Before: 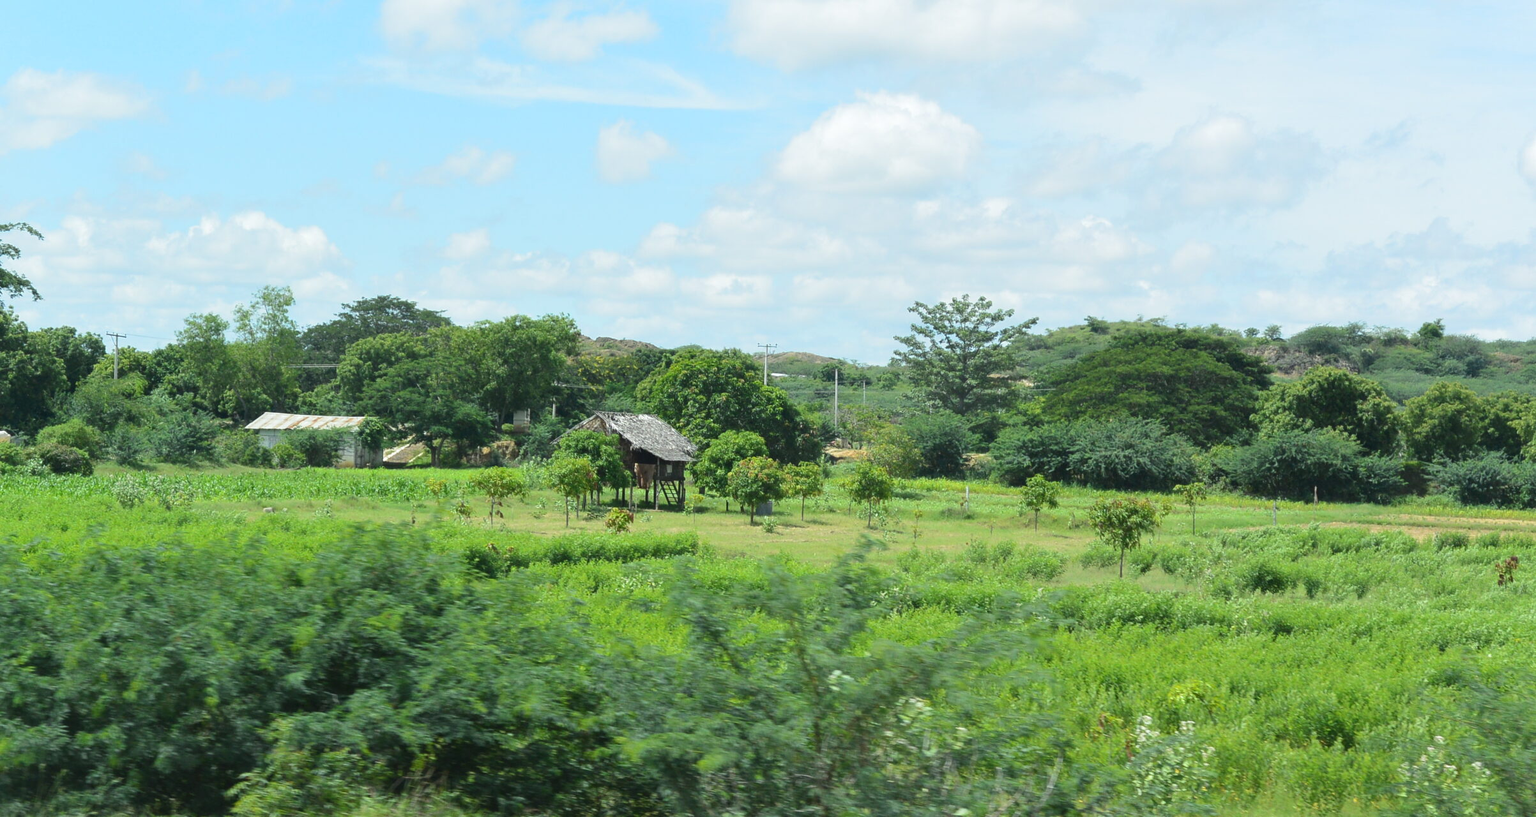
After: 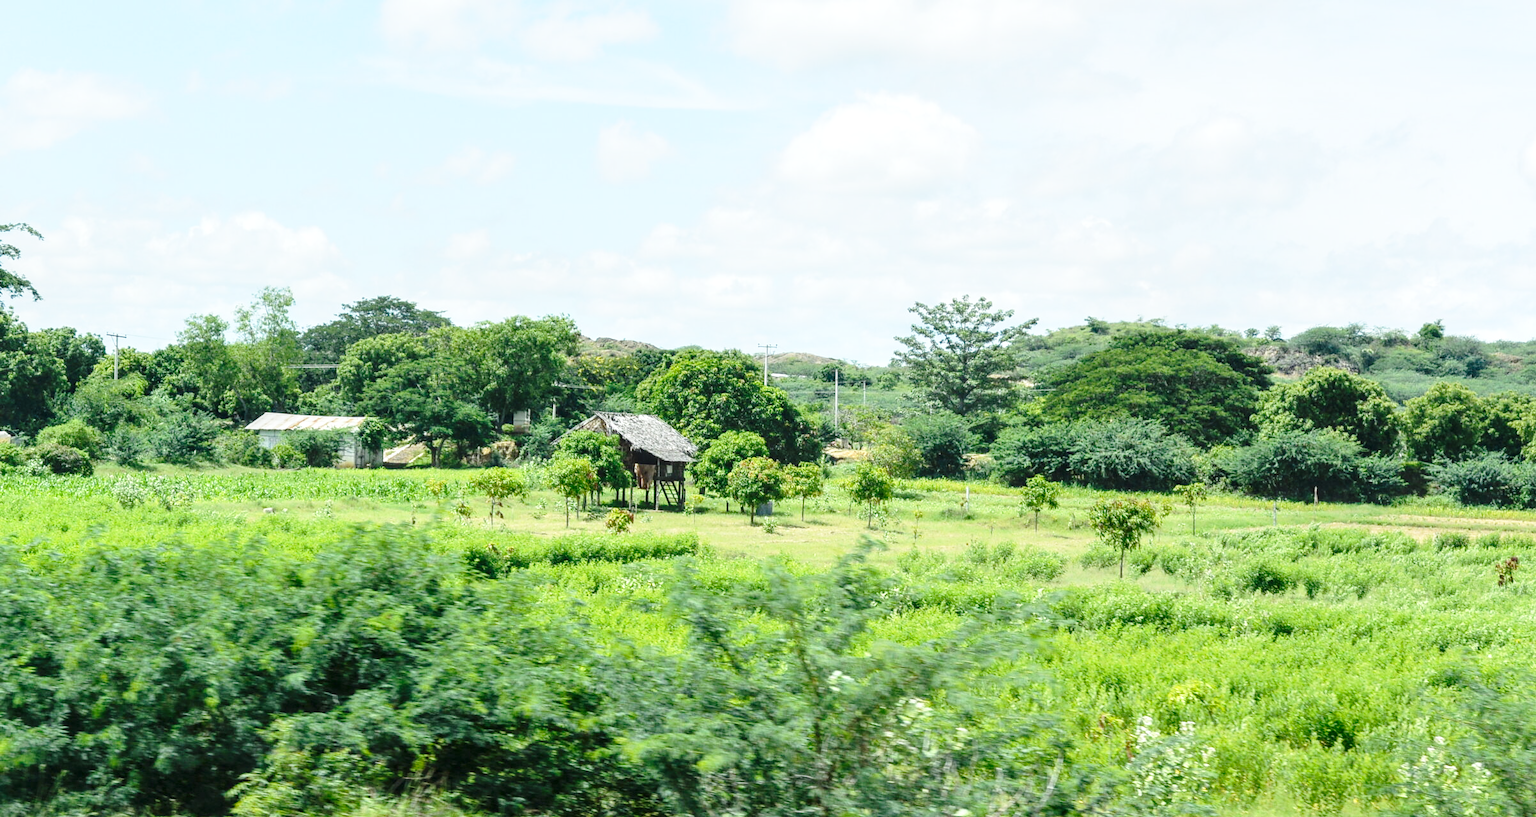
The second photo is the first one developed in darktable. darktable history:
local contrast: detail 130%
base curve: curves: ch0 [(0, 0) (0.028, 0.03) (0.121, 0.232) (0.46, 0.748) (0.859, 0.968) (1, 1)], preserve colors none
